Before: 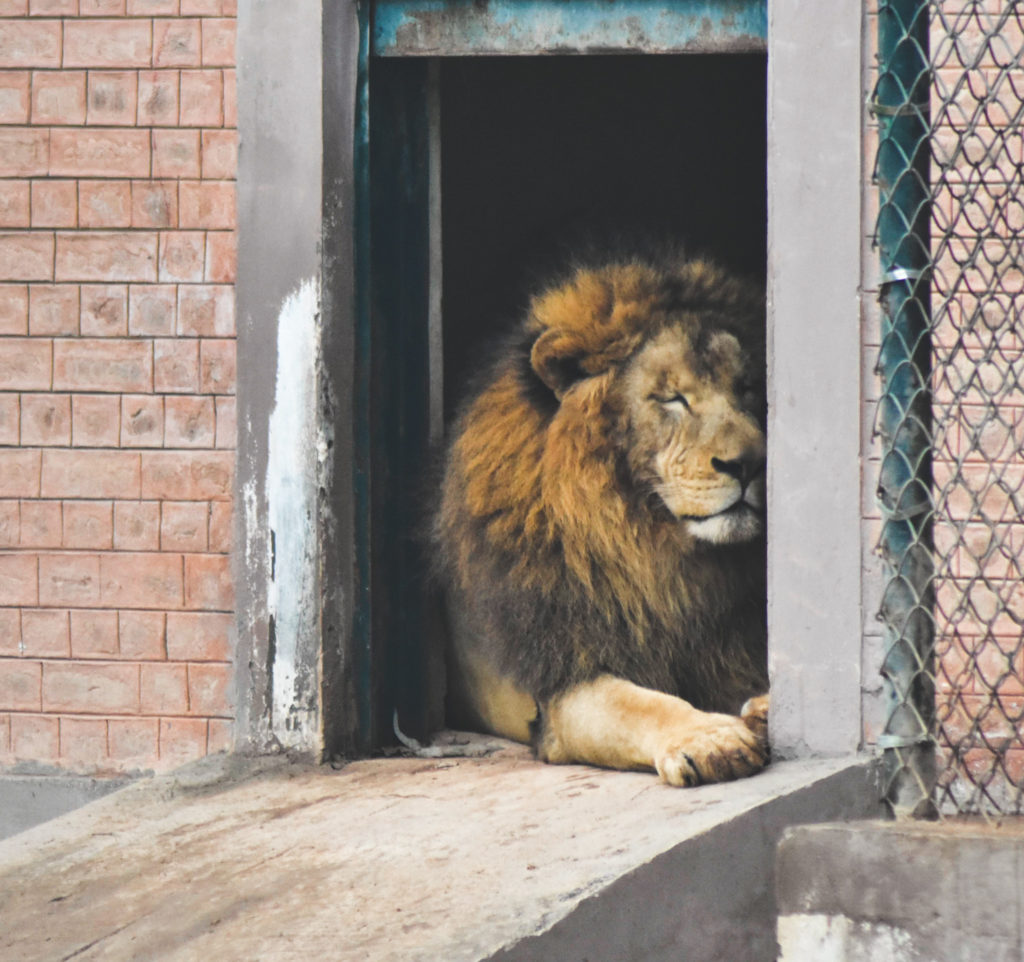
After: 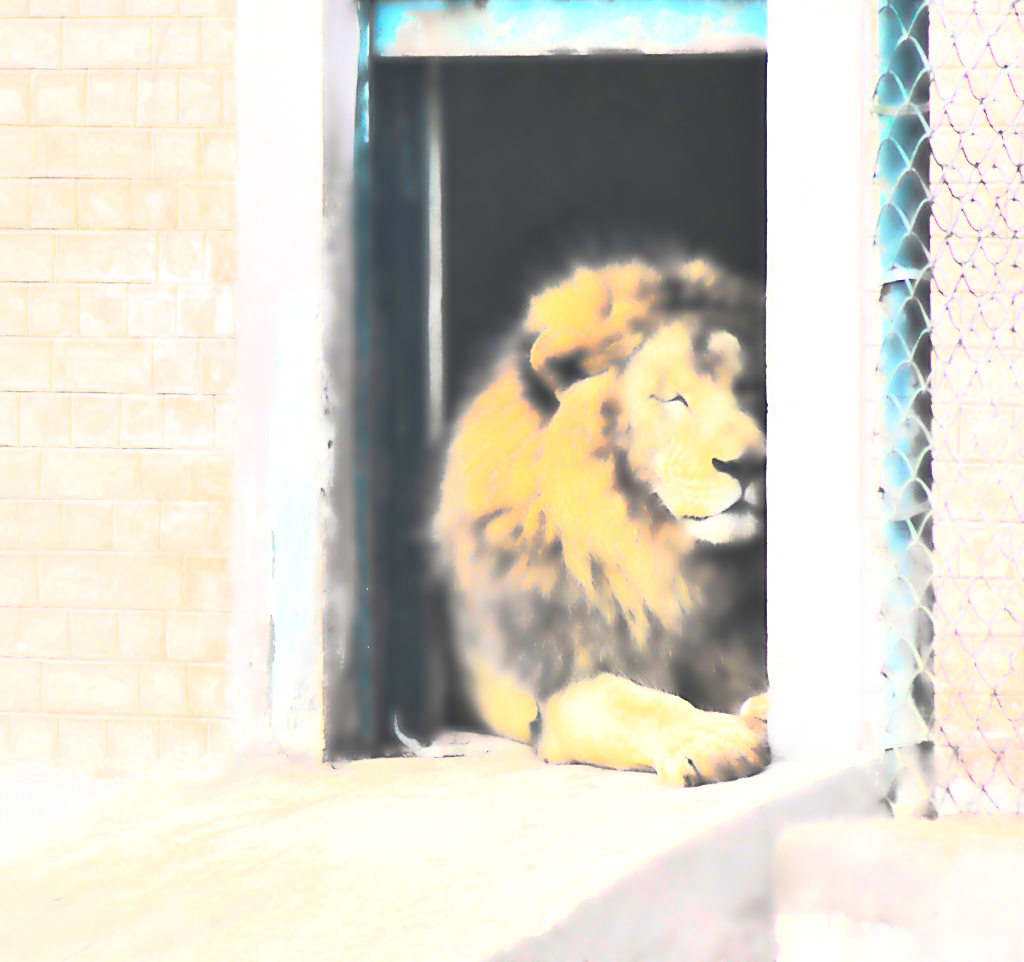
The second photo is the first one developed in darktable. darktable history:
rgb curve: curves: ch0 [(0, 0) (0.21, 0.15) (0.24, 0.21) (0.5, 0.75) (0.75, 0.96) (0.89, 0.99) (1, 1)]; ch1 [(0, 0.02) (0.21, 0.13) (0.25, 0.2) (0.5, 0.67) (0.75, 0.9) (0.89, 0.97) (1, 1)]; ch2 [(0, 0.02) (0.21, 0.13) (0.25, 0.2) (0.5, 0.67) (0.75, 0.9) (0.89, 0.97) (1, 1)], compensate middle gray true
exposure: black level correction 0, exposure 1.1 EV, compensate exposure bias true, compensate highlight preservation false
sharpen: on, module defaults
lowpass: radius 4, soften with bilateral filter, unbound 0
